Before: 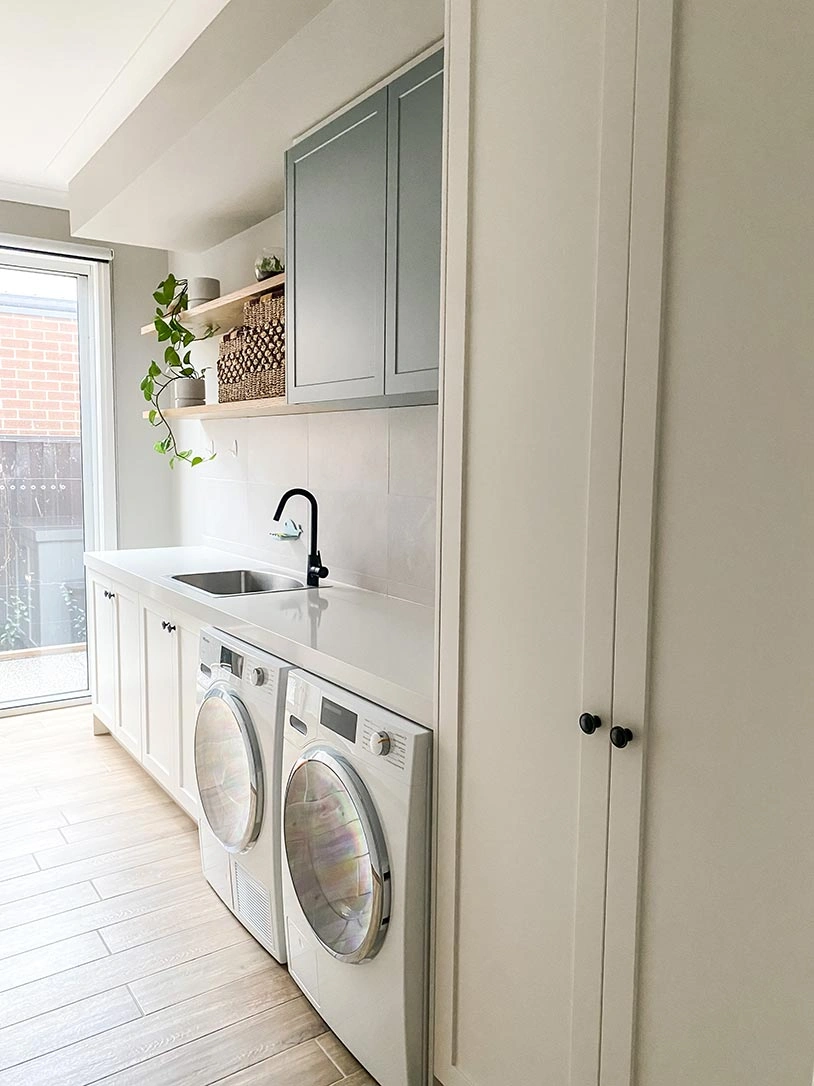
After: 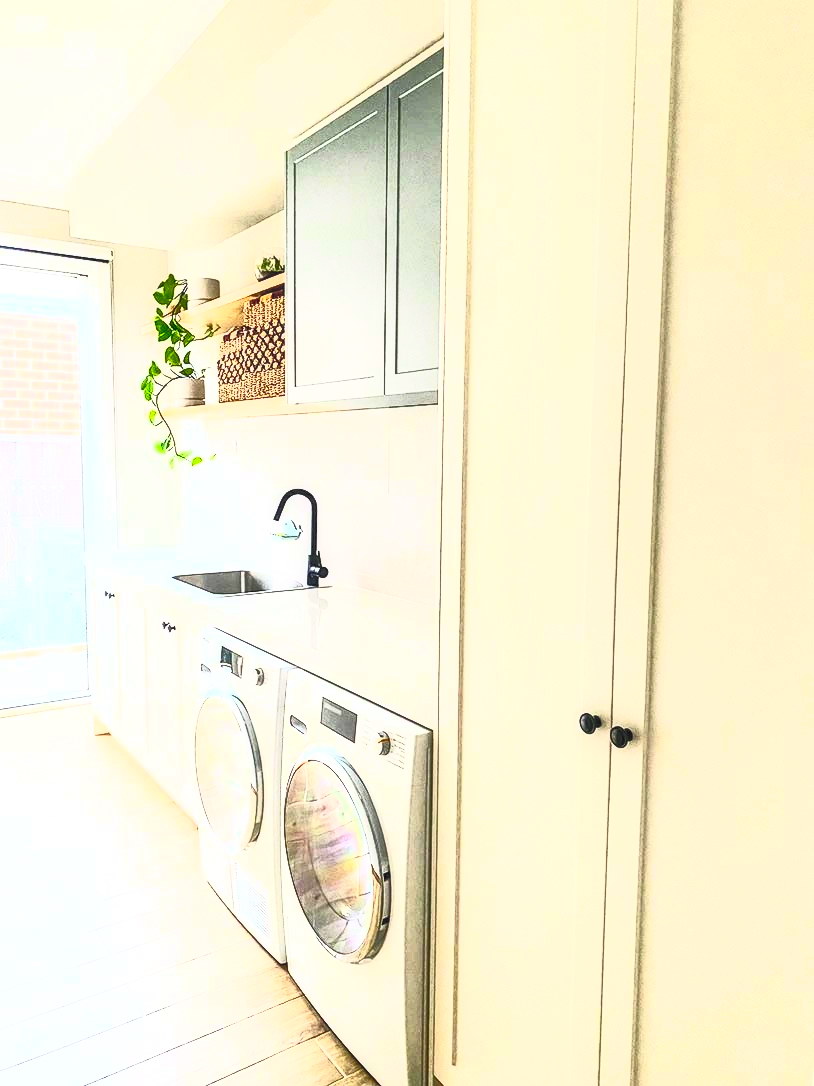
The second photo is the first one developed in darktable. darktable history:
contrast brightness saturation: contrast 1, brightness 1, saturation 1
local contrast: on, module defaults
